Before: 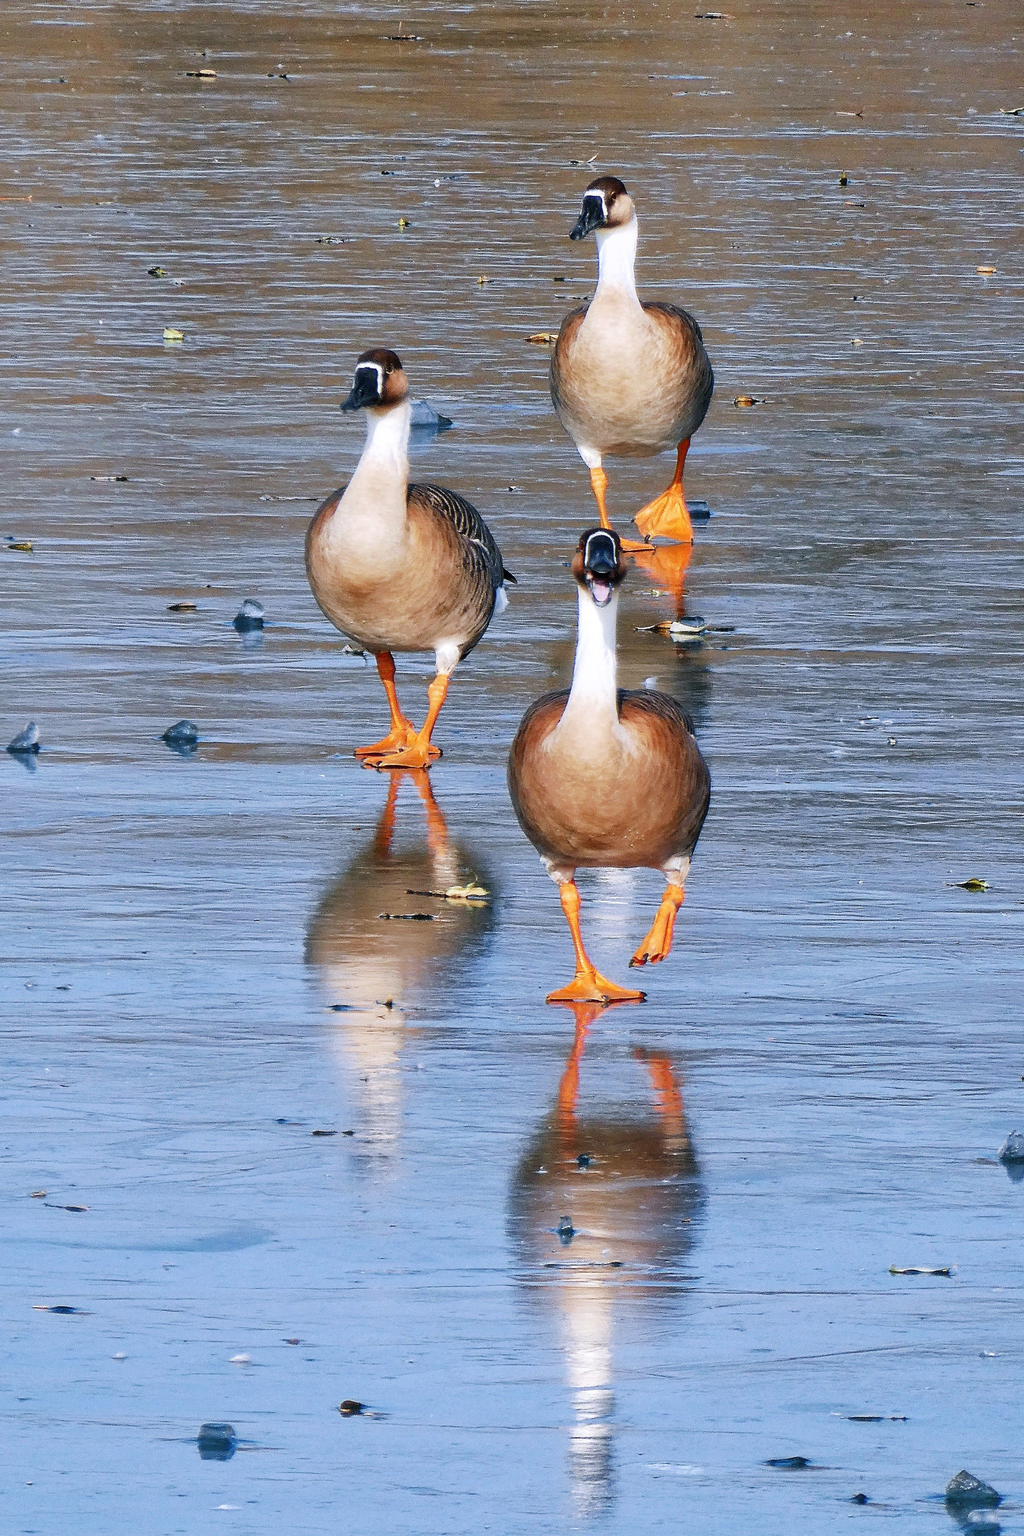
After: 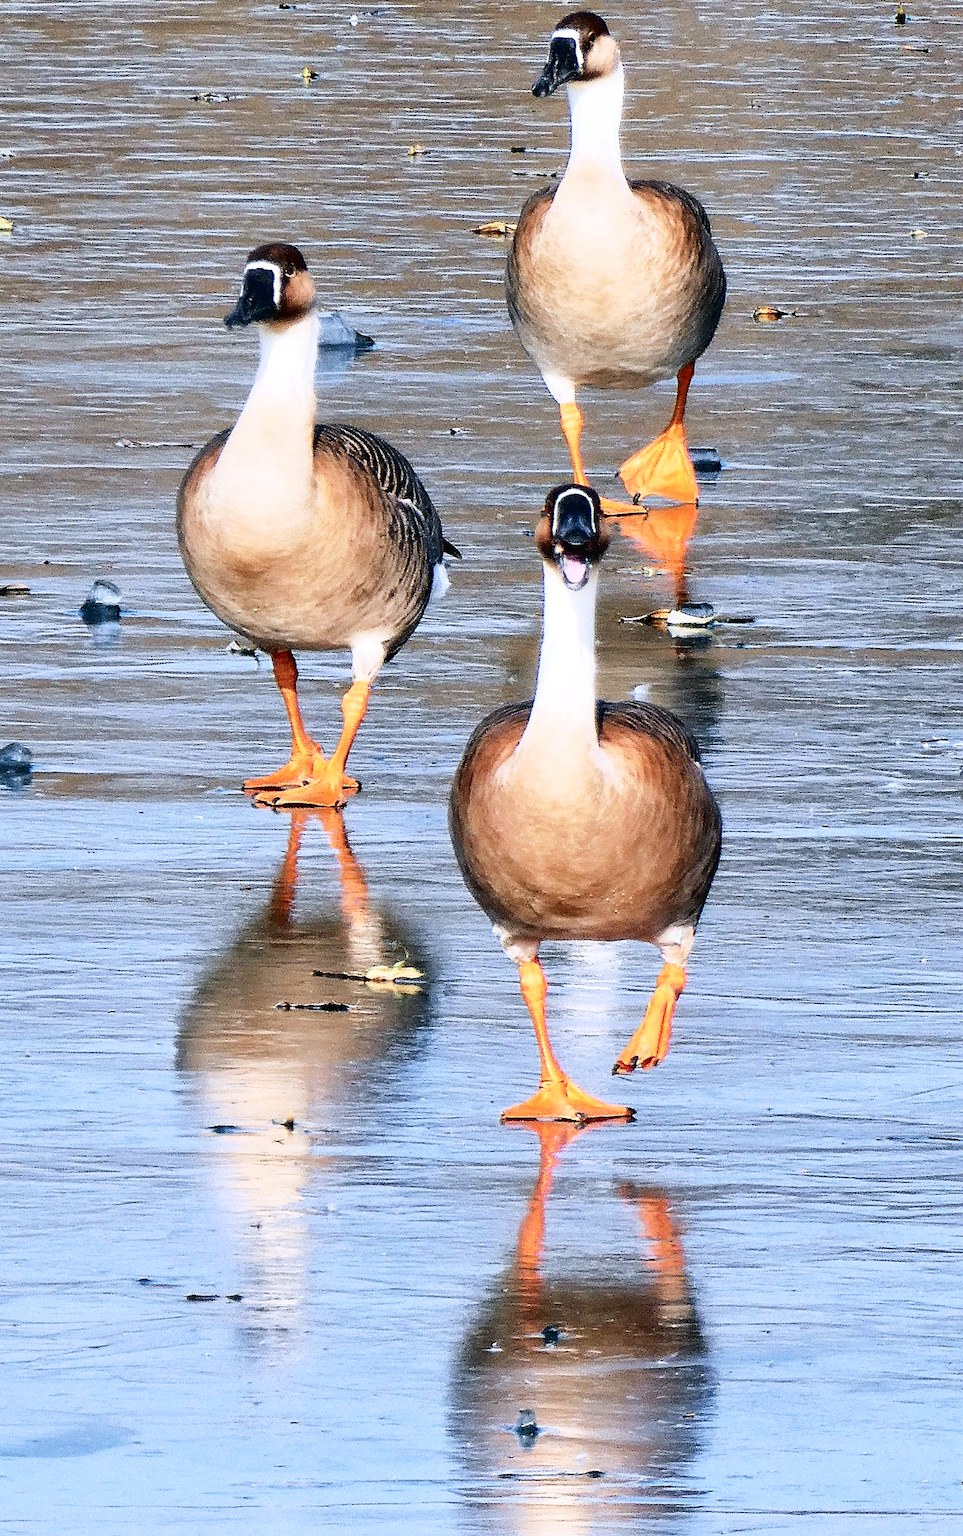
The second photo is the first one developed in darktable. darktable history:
tone curve: curves: ch0 [(0, 0.016) (0.11, 0.039) (0.259, 0.235) (0.383, 0.437) (0.499, 0.597) (0.733, 0.867) (0.843, 0.948) (1, 1)], color space Lab, independent channels, preserve colors none
crop and rotate: left 17.037%, top 10.962%, right 12.947%, bottom 14.635%
tone equalizer: -8 EV 0.05 EV, edges refinement/feathering 500, mask exposure compensation -1.57 EV, preserve details no
